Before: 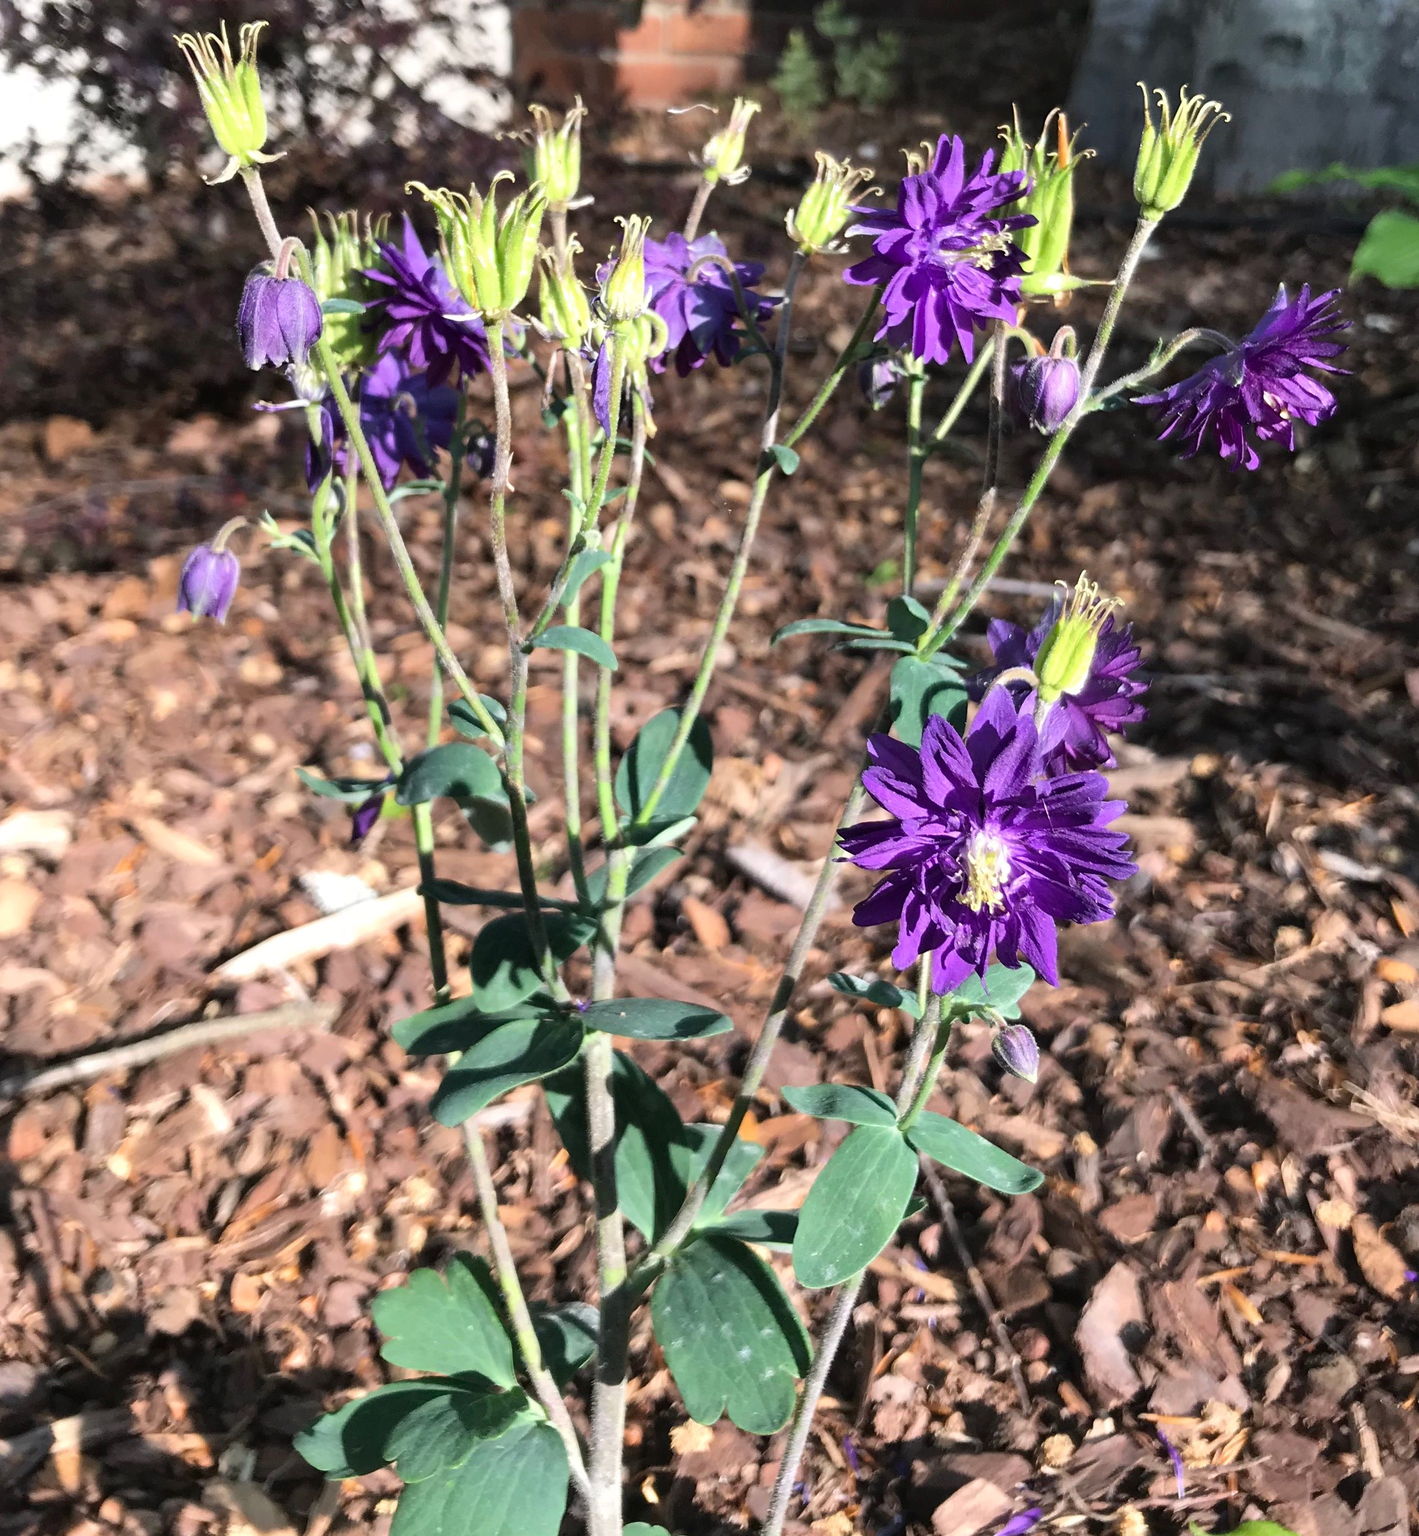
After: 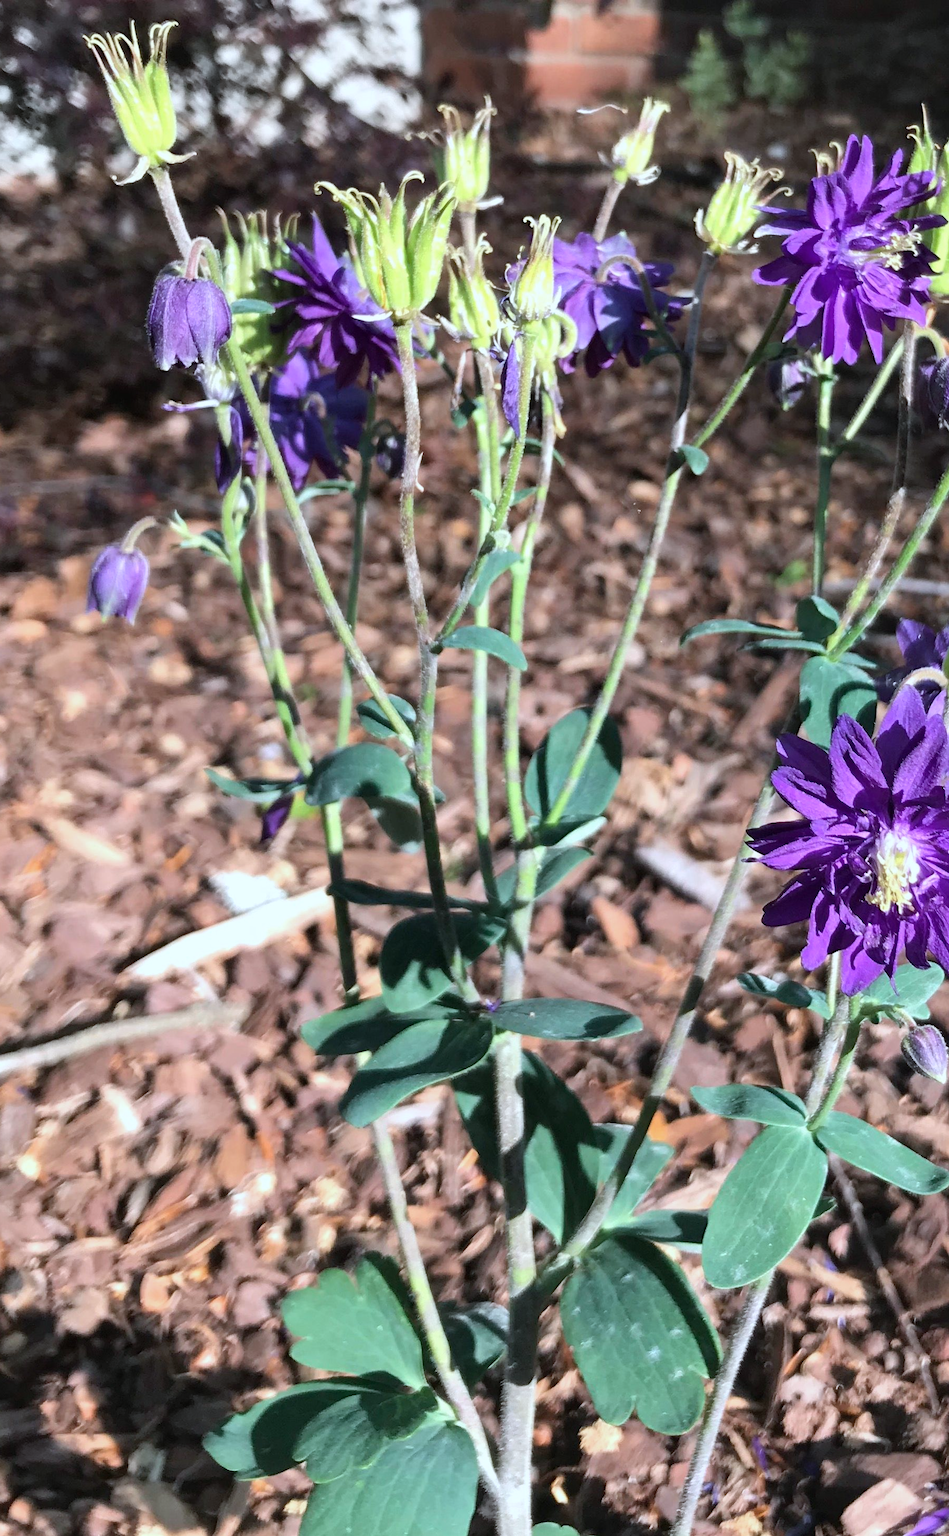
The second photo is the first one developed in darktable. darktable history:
exposure: exposure -0.048 EV, compensate exposure bias true, compensate highlight preservation false
crop and rotate: left 6.404%, right 26.664%
color correction: highlights a* -3.78, highlights b* -11.11
